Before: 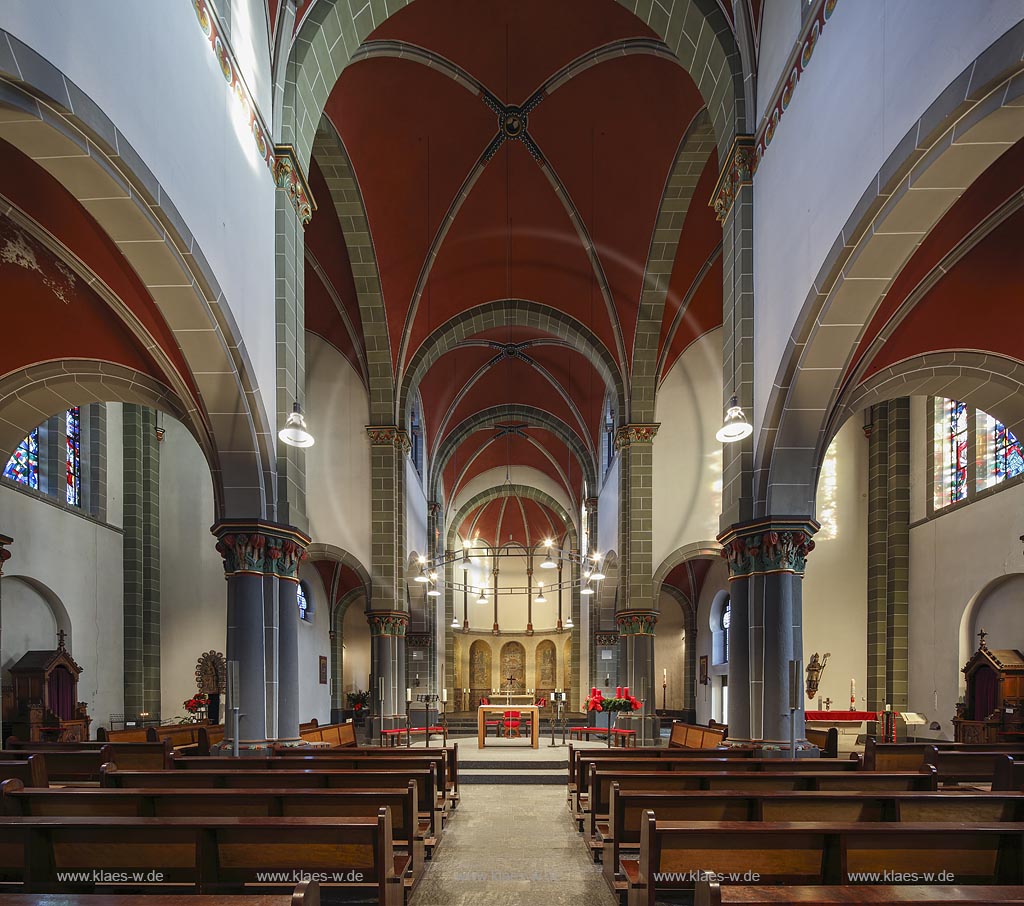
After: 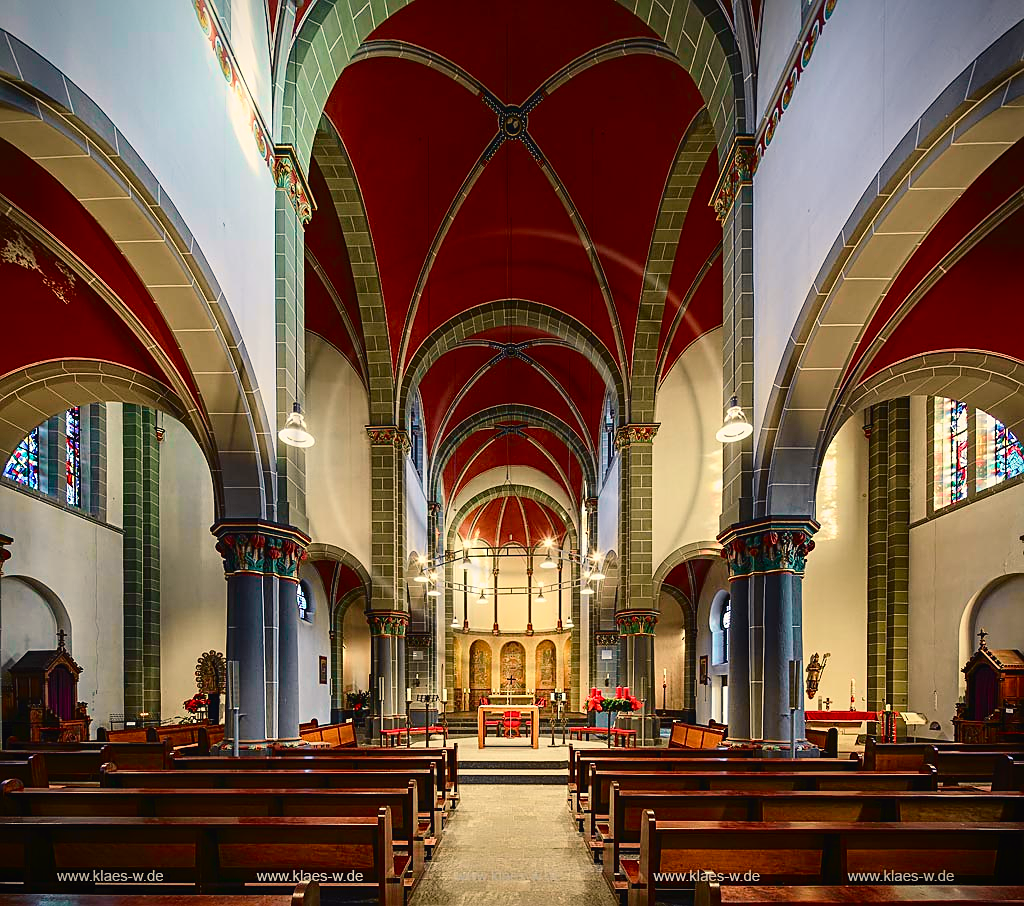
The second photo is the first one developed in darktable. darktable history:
sharpen: on, module defaults
vignetting: fall-off start 97.23%, saturation -0.024, center (-0.033, -0.042), width/height ratio 1.179, unbound false
color balance rgb: shadows lift › chroma 2%, shadows lift › hue 219.6°, power › hue 313.2°, highlights gain › chroma 3%, highlights gain › hue 75.6°, global offset › luminance 0.5%, perceptual saturation grading › global saturation 15.33%, perceptual saturation grading › highlights -19.33%, perceptual saturation grading › shadows 20%, global vibrance 20%
tone curve: curves: ch0 [(0, 0.011) (0.053, 0.026) (0.174, 0.115) (0.398, 0.444) (0.673, 0.775) (0.829, 0.906) (0.991, 0.981)]; ch1 [(0, 0) (0.276, 0.206) (0.409, 0.383) (0.473, 0.458) (0.492, 0.501) (0.512, 0.513) (0.54, 0.543) (0.585, 0.617) (0.659, 0.686) (0.78, 0.8) (1, 1)]; ch2 [(0, 0) (0.438, 0.449) (0.473, 0.469) (0.503, 0.5) (0.523, 0.534) (0.562, 0.594) (0.612, 0.635) (0.695, 0.713) (1, 1)], color space Lab, independent channels, preserve colors none
